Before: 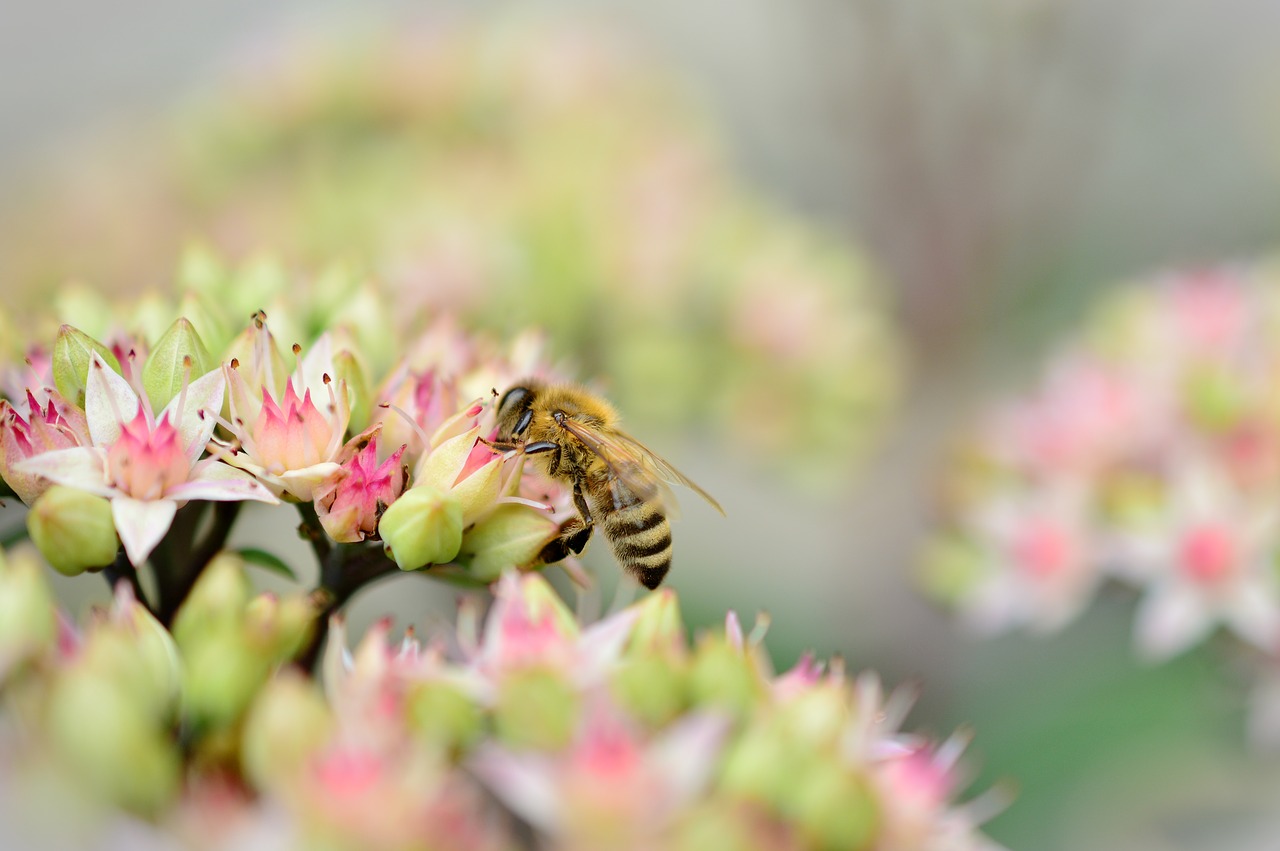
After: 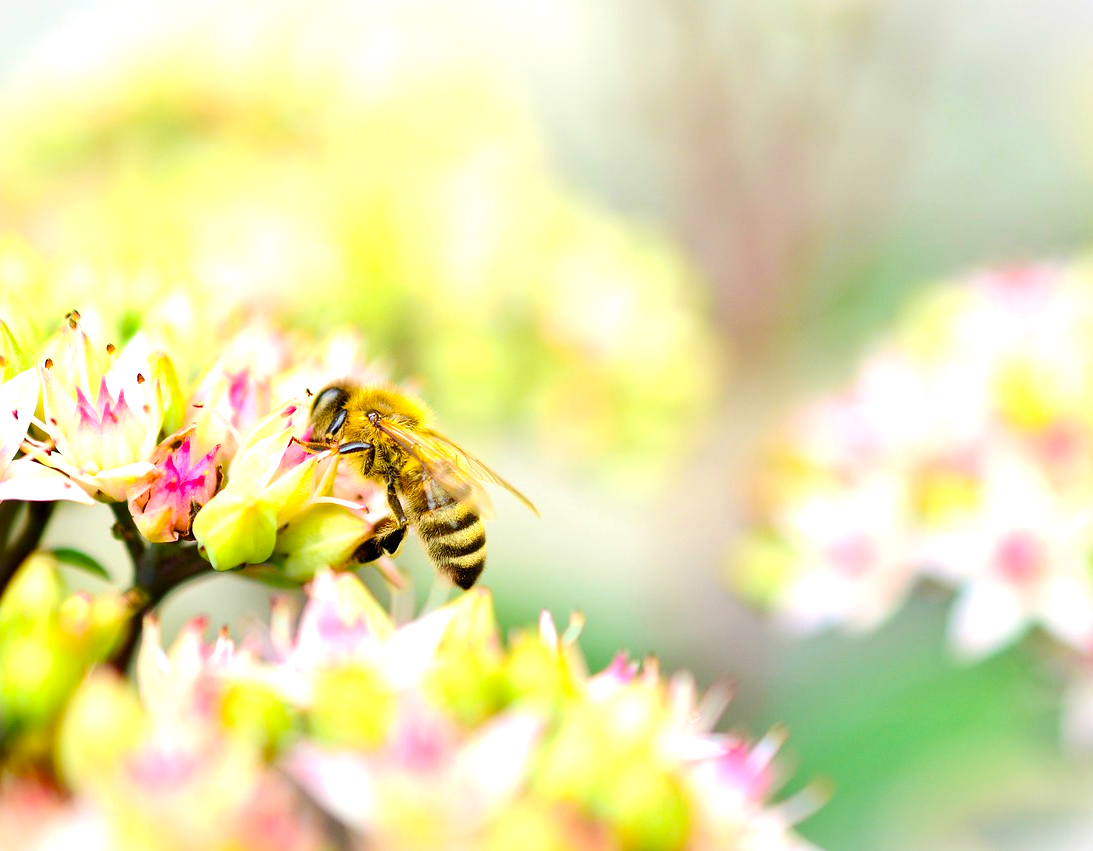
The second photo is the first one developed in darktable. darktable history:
velvia: on, module defaults
exposure: black level correction 0.001, exposure 0.96 EV, compensate exposure bias true, compensate highlight preservation false
crop and rotate: left 14.58%
color balance rgb: linear chroma grading › global chroma 19.714%, perceptual saturation grading › global saturation 14.563%
